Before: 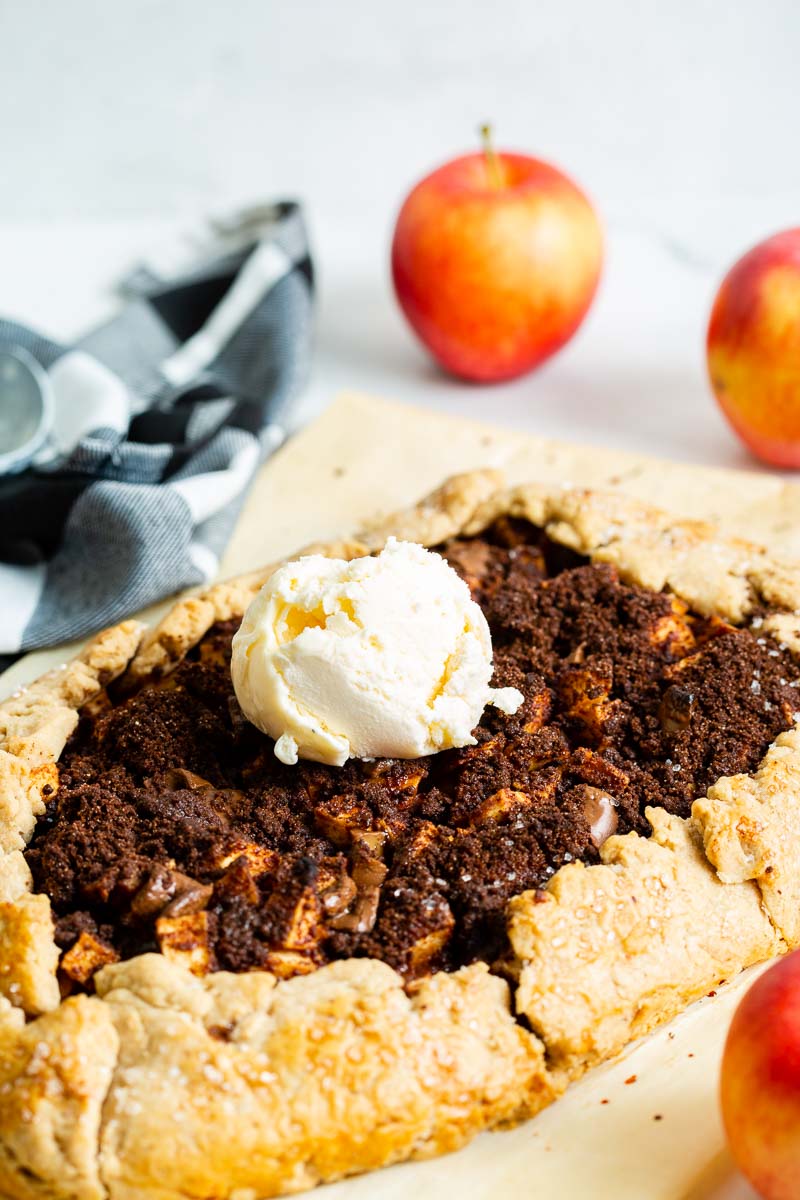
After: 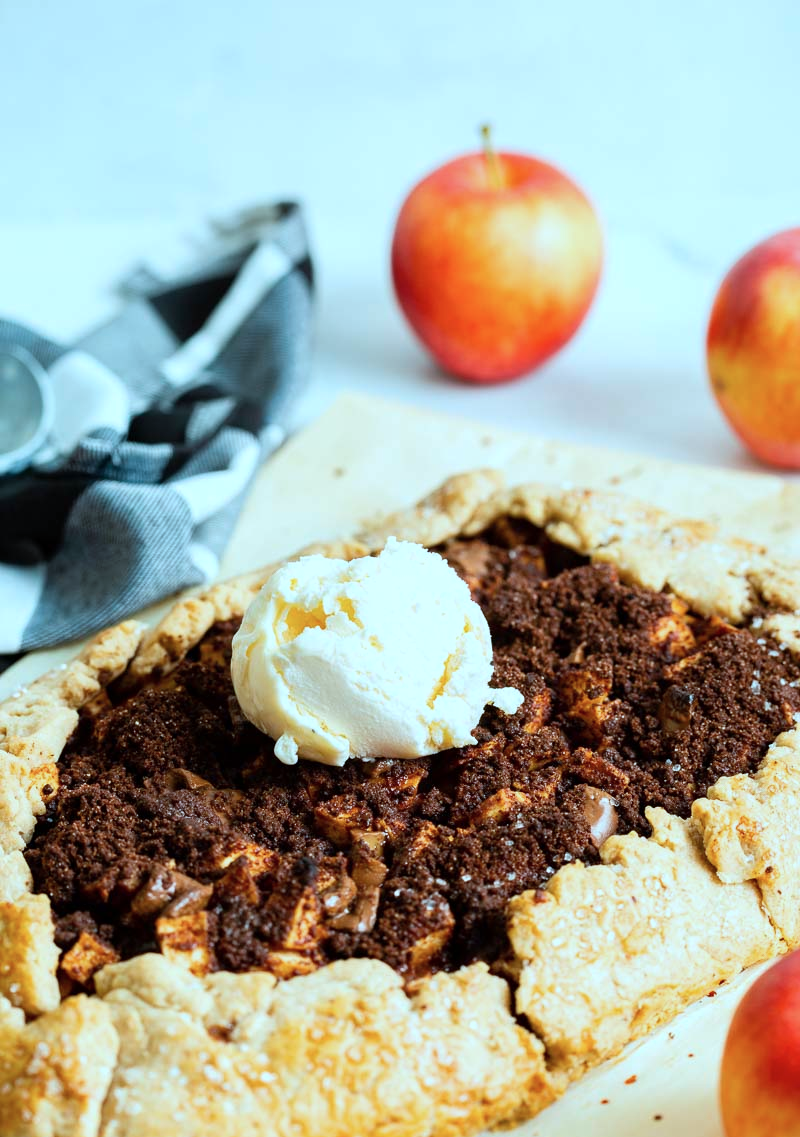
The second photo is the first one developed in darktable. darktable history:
color correction: highlights a* -11.77, highlights b* -15.28
crop and rotate: top 0.014%, bottom 5.226%
